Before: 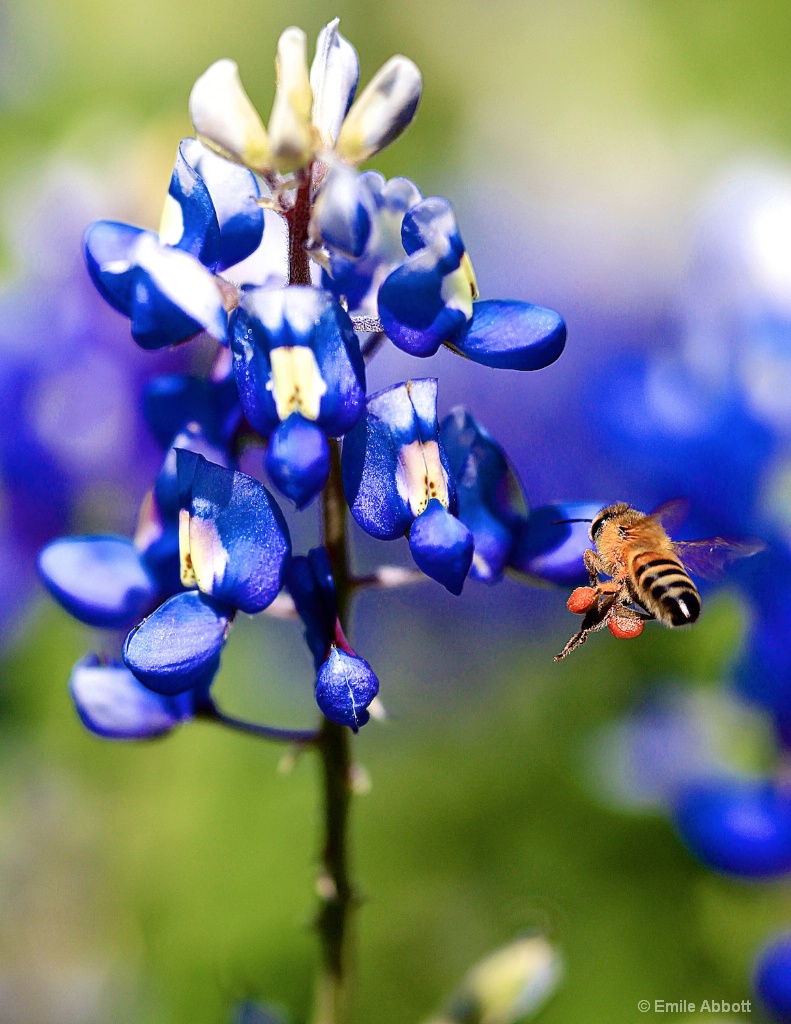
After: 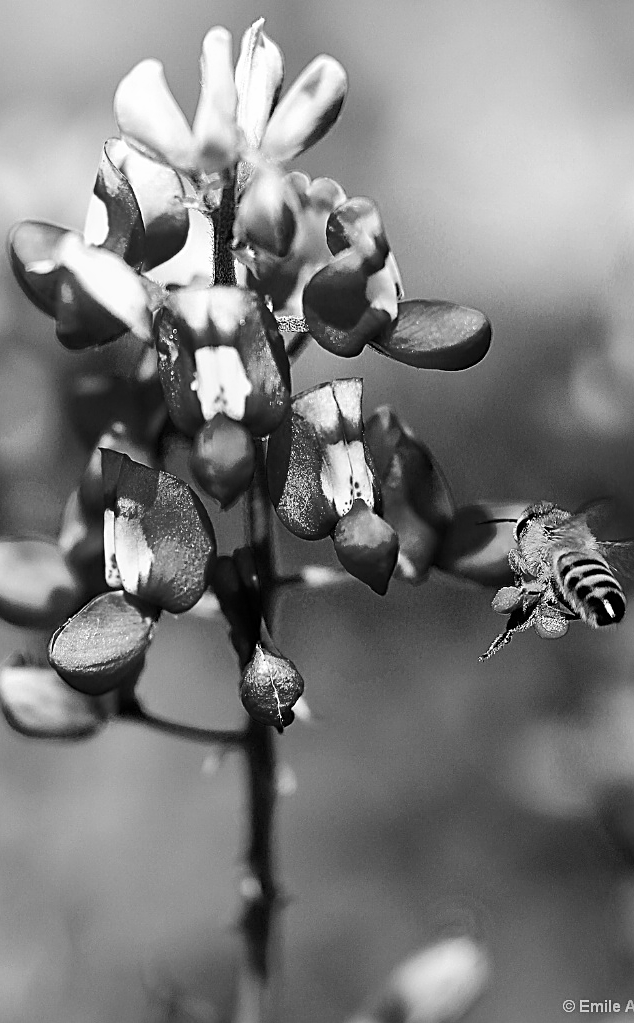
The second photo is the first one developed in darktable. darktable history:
monochrome: on, module defaults
contrast brightness saturation: contrast 0.08, saturation 0.2
sharpen: on, module defaults
crop and rotate: left 9.597%, right 10.195%
